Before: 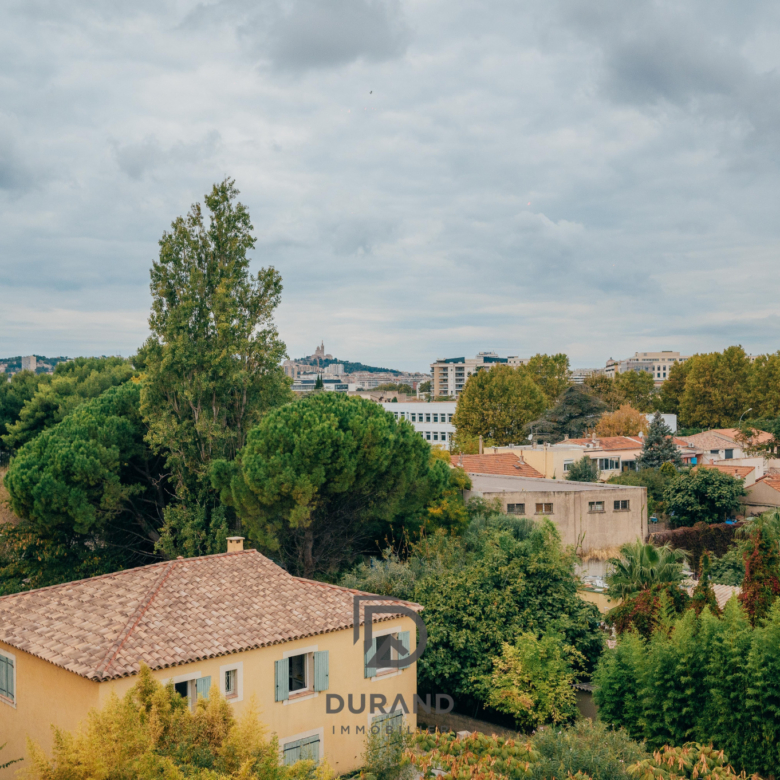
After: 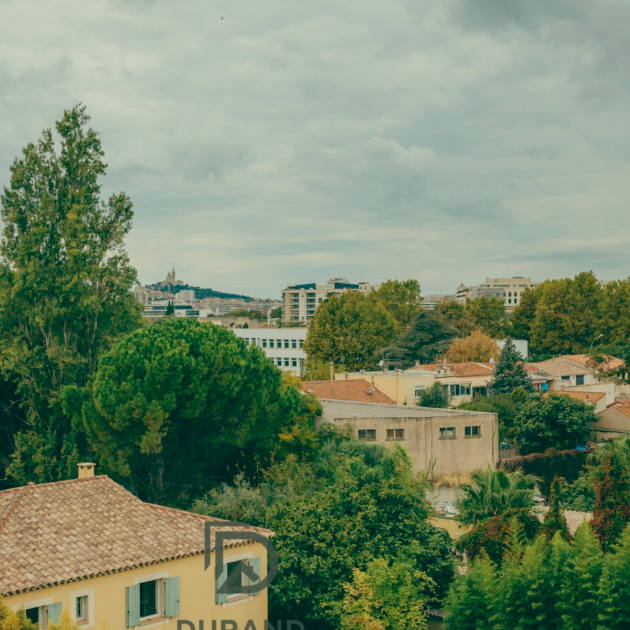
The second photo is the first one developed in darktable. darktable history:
color balance: lift [1.005, 0.99, 1.007, 1.01], gamma [1, 1.034, 1.032, 0.966], gain [0.873, 1.055, 1.067, 0.933]
crop: left 19.159%, top 9.58%, bottom 9.58%
